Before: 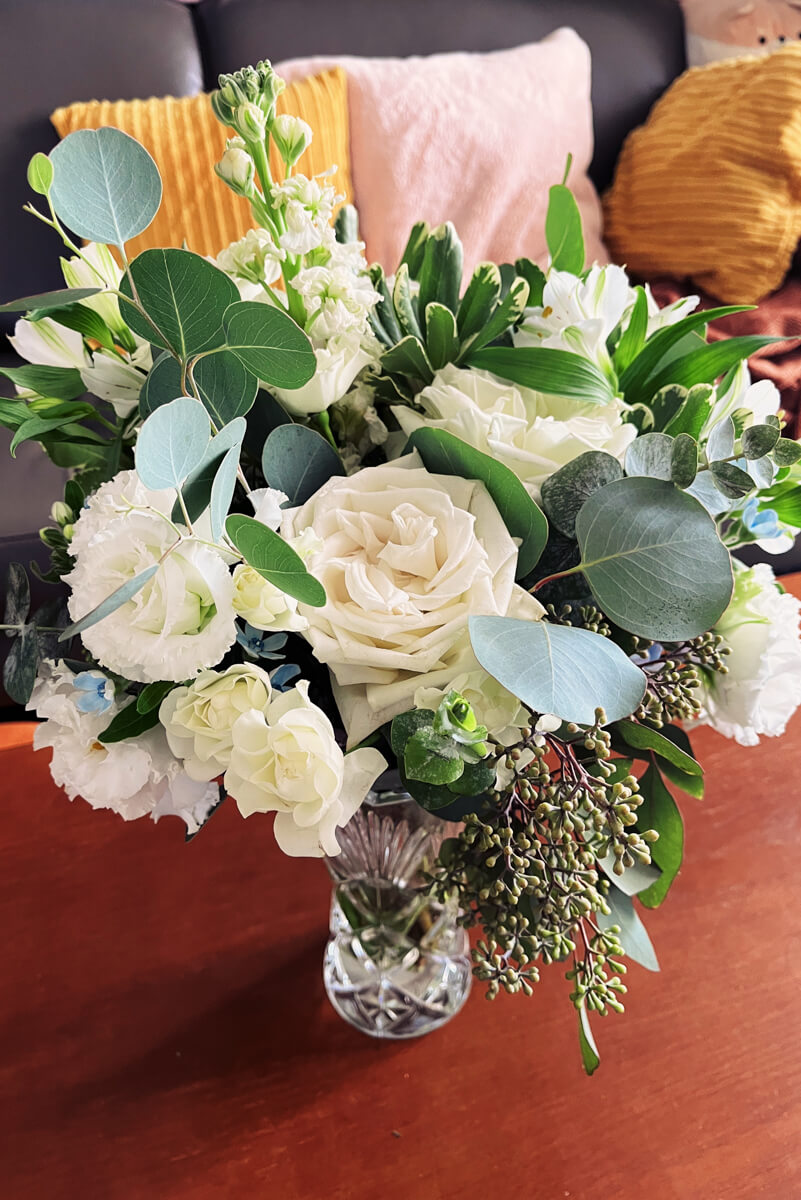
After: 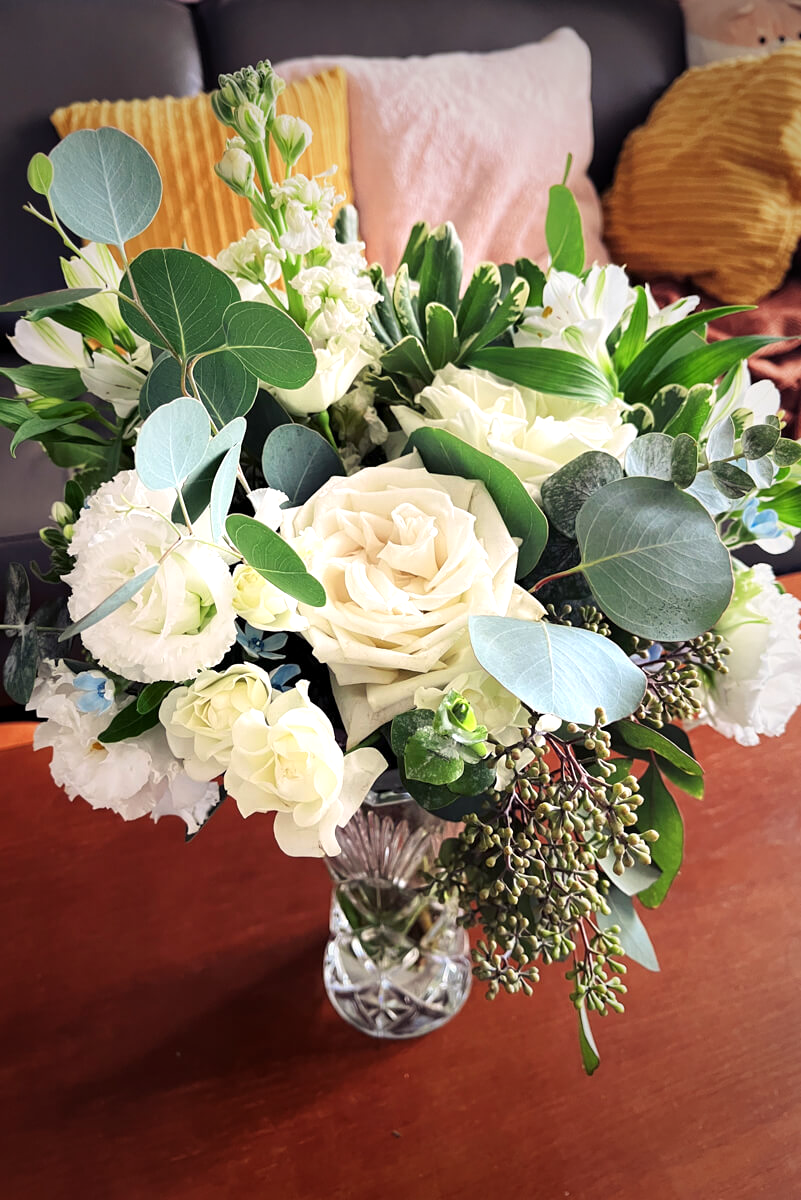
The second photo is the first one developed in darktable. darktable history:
vignetting: fall-off start 34.62%, fall-off radius 64.84%, brightness -0.592, saturation 0.003, width/height ratio 0.963
exposure: black level correction 0.001, exposure 0.498 EV, compensate exposure bias true, compensate highlight preservation false
